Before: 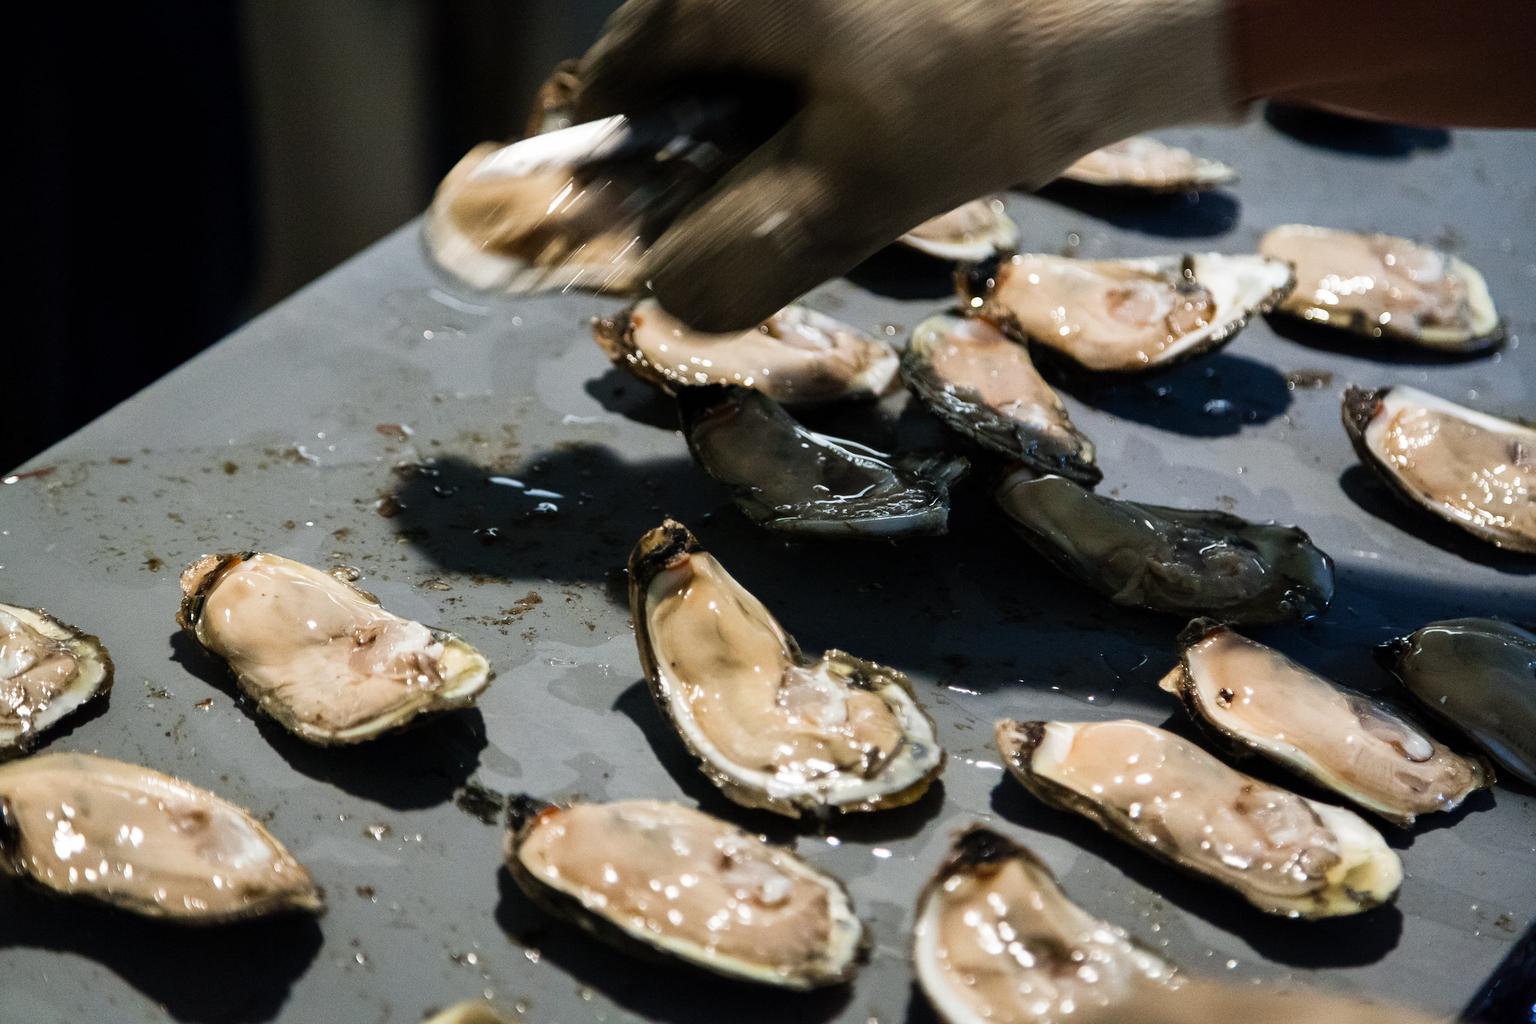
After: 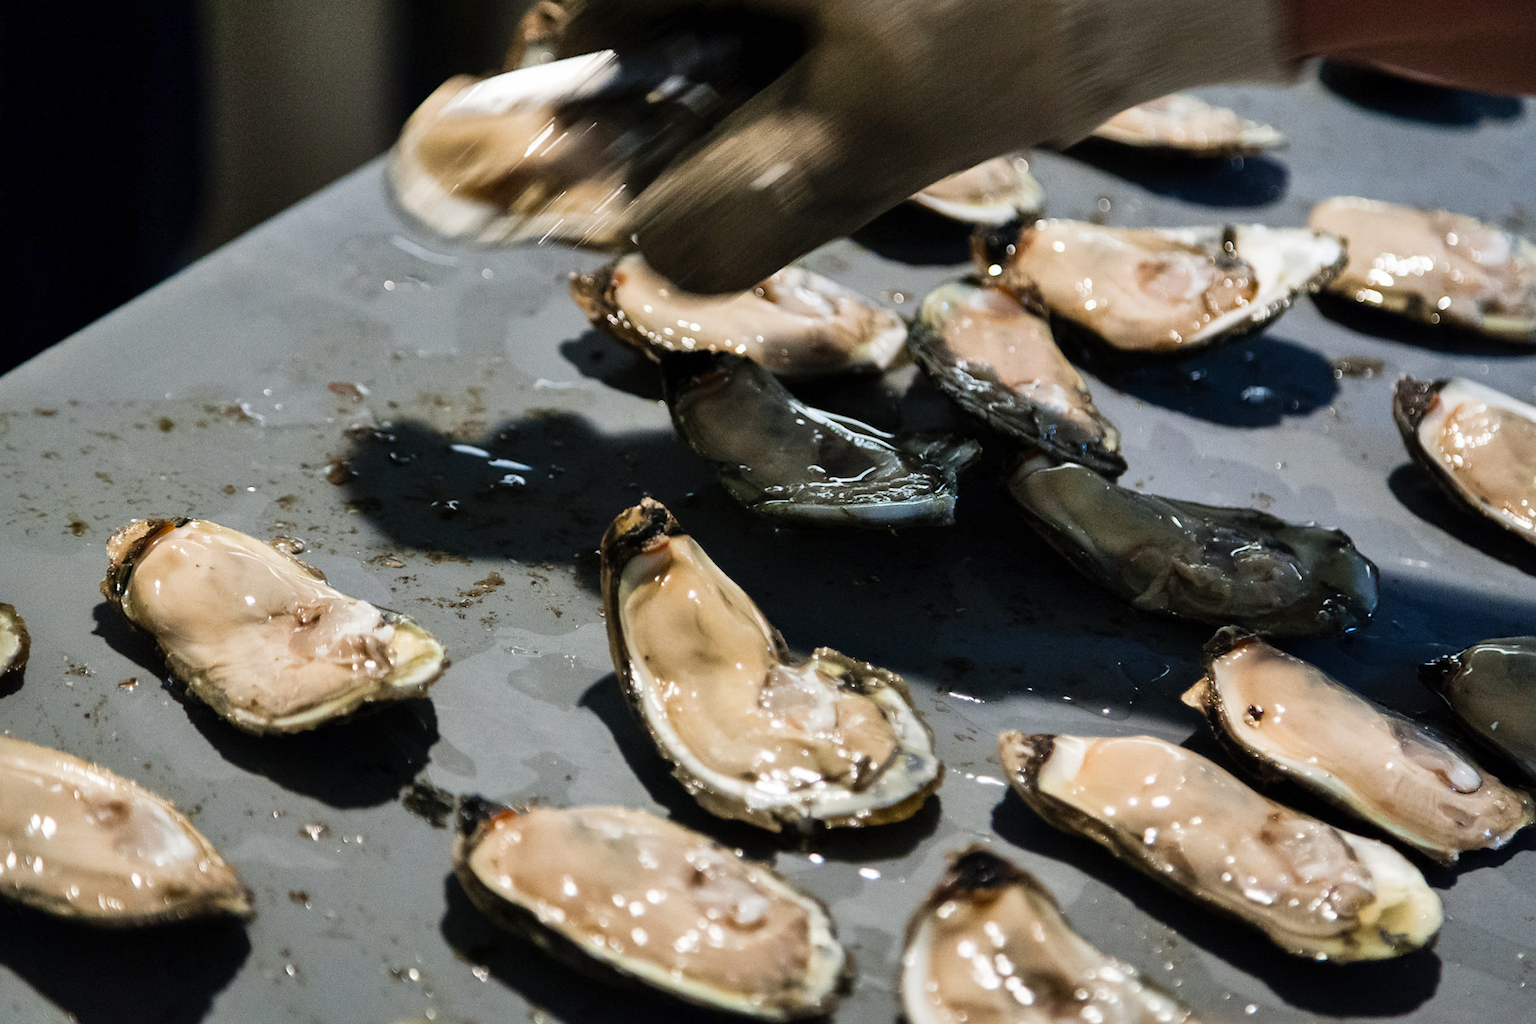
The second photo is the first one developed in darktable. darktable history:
crop and rotate: angle -1.96°, left 3.097%, top 4.154%, right 1.586%, bottom 0.529%
shadows and highlights: white point adjustment 0.05, highlights color adjustment 55.9%, soften with gaussian
